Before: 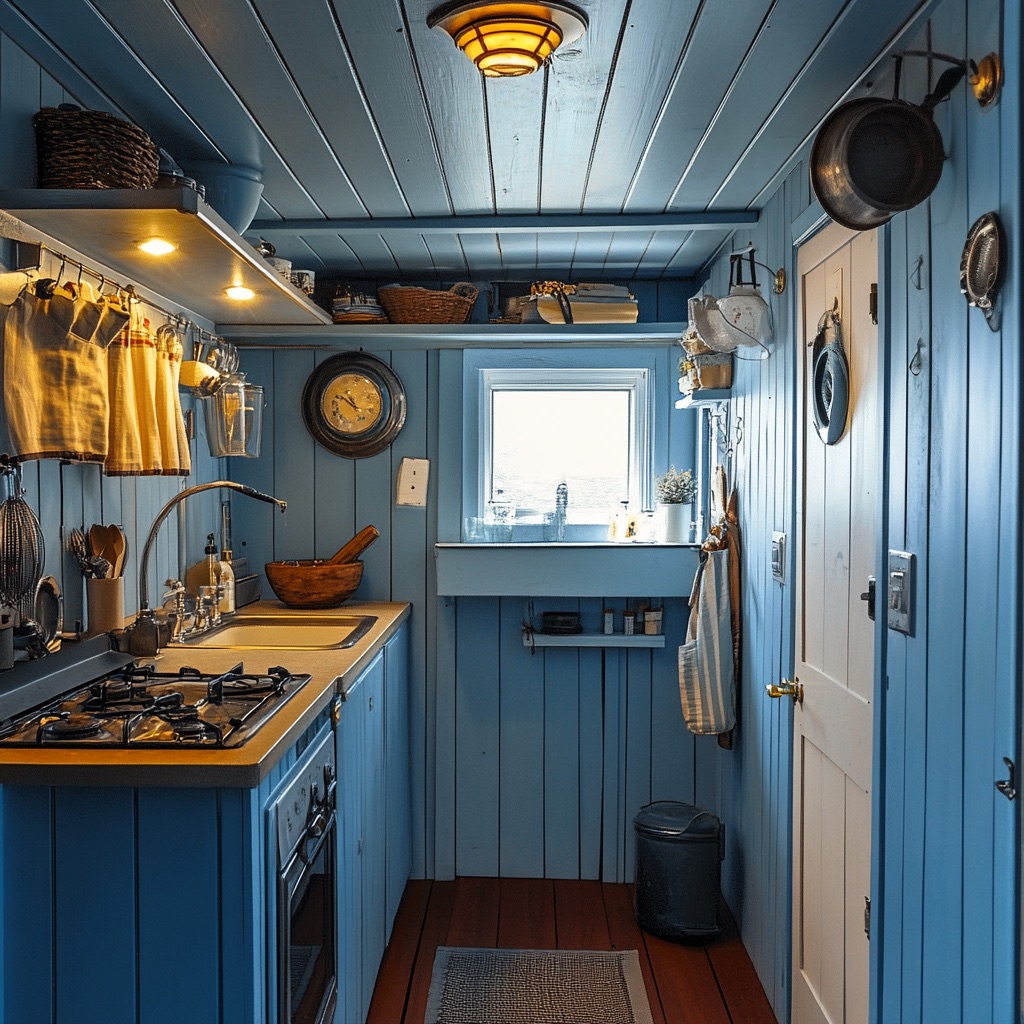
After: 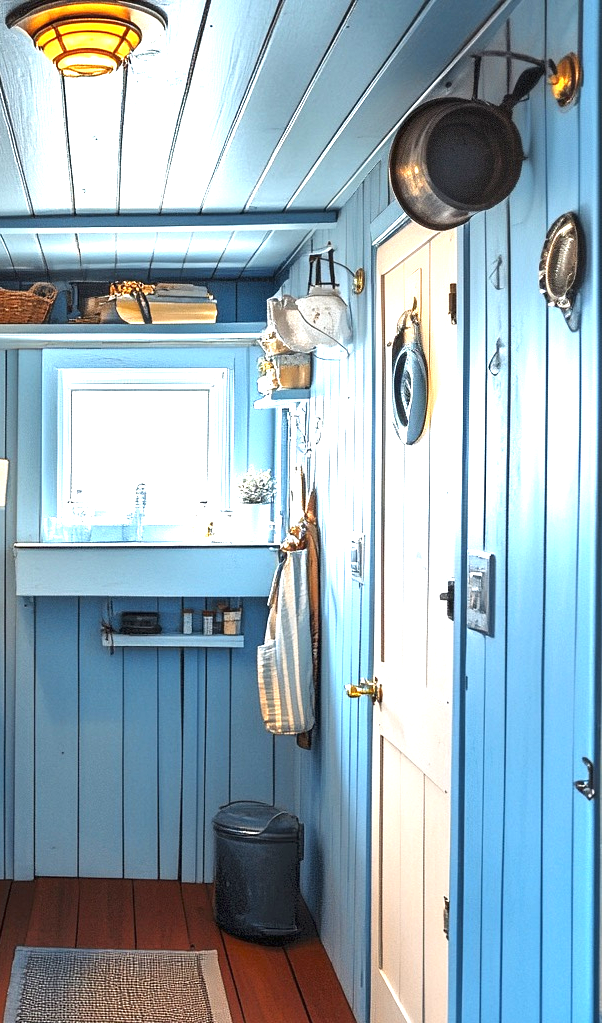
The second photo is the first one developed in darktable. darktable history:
crop: left 41.207%
exposure: black level correction 0, exposure 1.616 EV, compensate highlight preservation false
